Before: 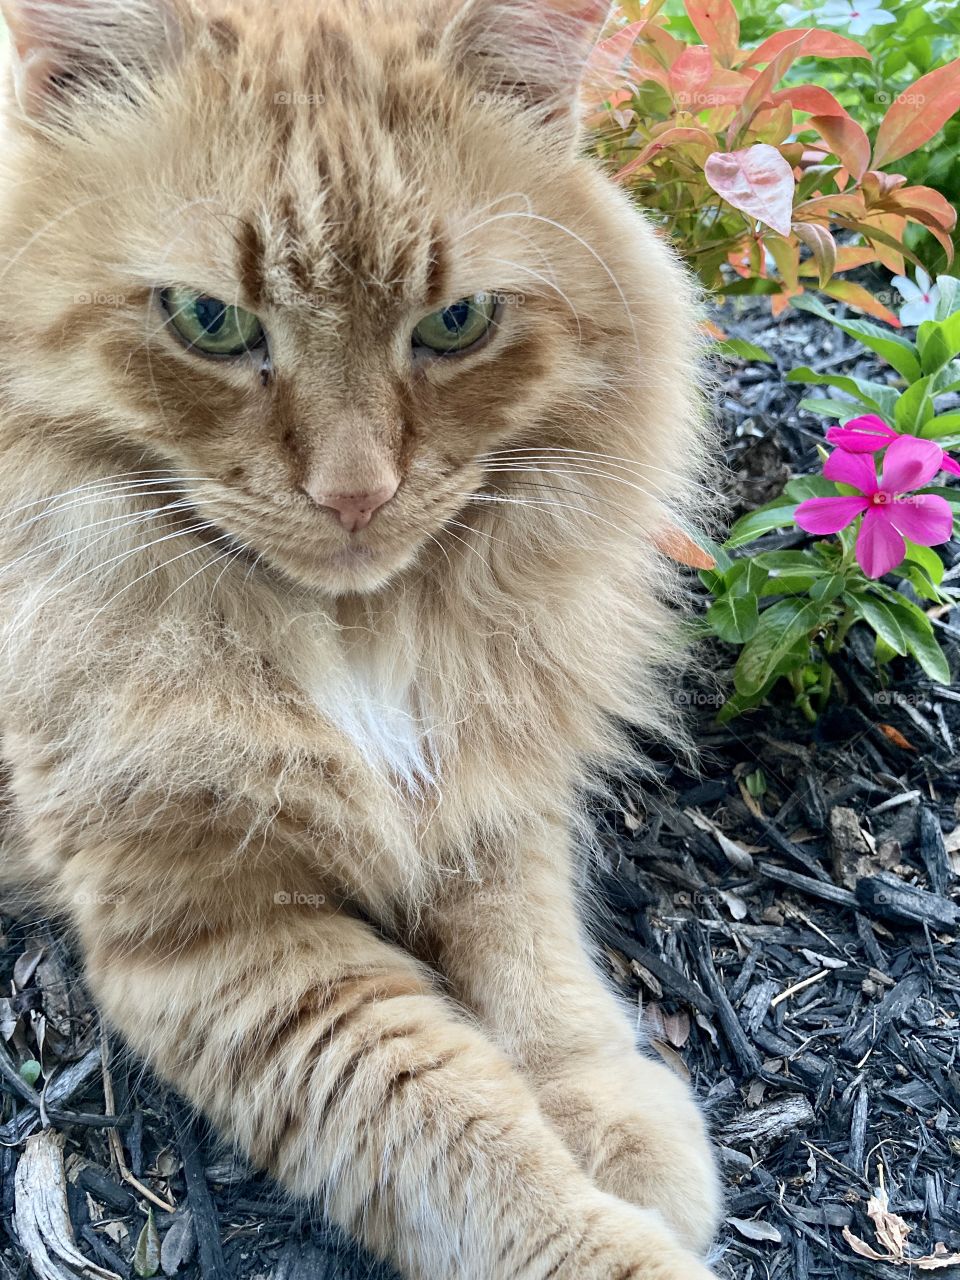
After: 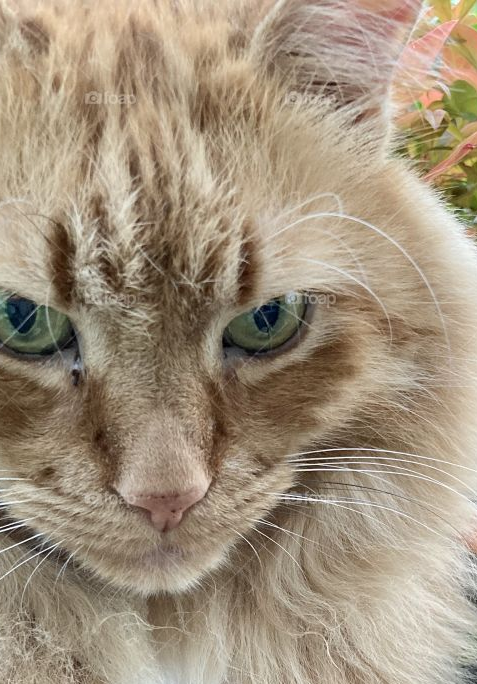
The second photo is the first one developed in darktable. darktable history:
crop: left 19.702%, right 30.537%, bottom 46.555%
